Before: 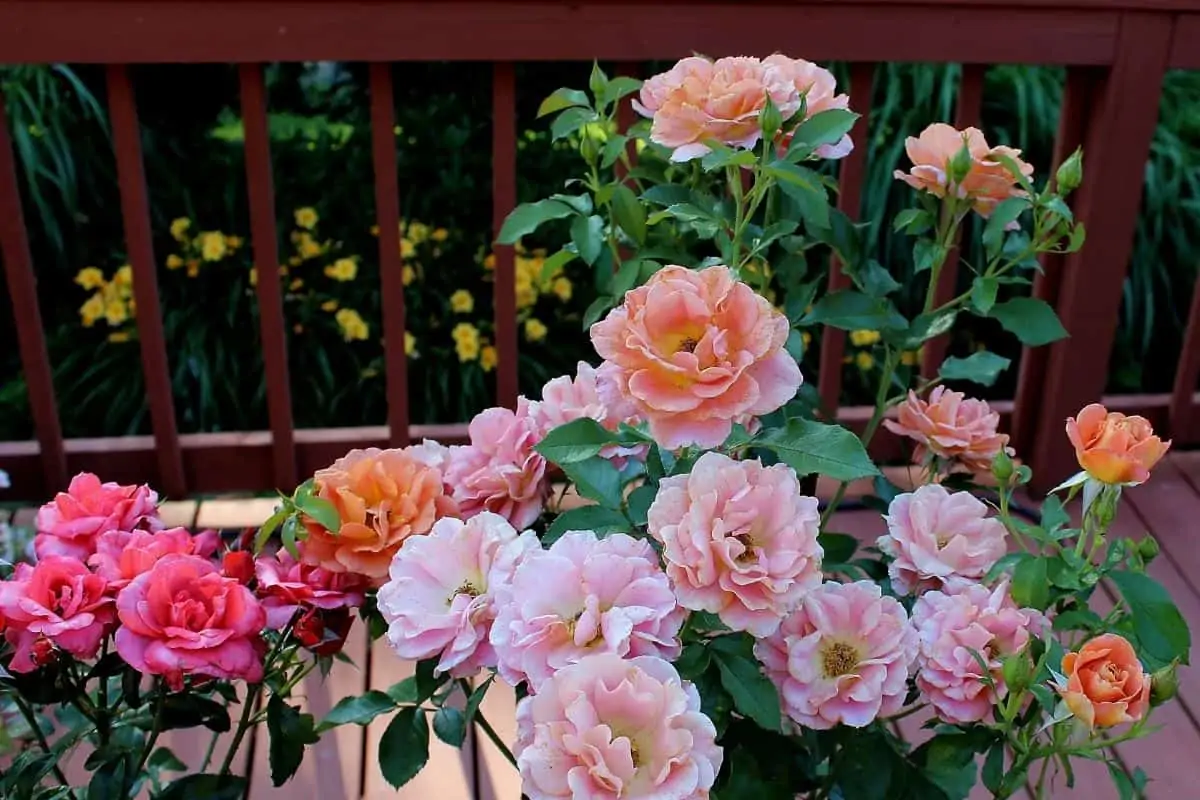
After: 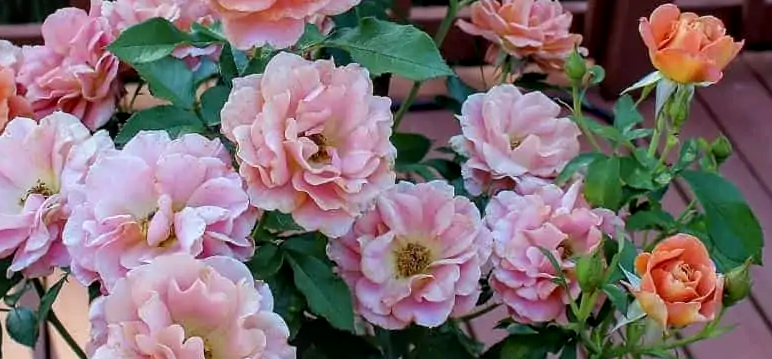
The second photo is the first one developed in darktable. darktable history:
local contrast: on, module defaults
crop and rotate: left 35.616%, top 50.193%, bottom 4.924%
